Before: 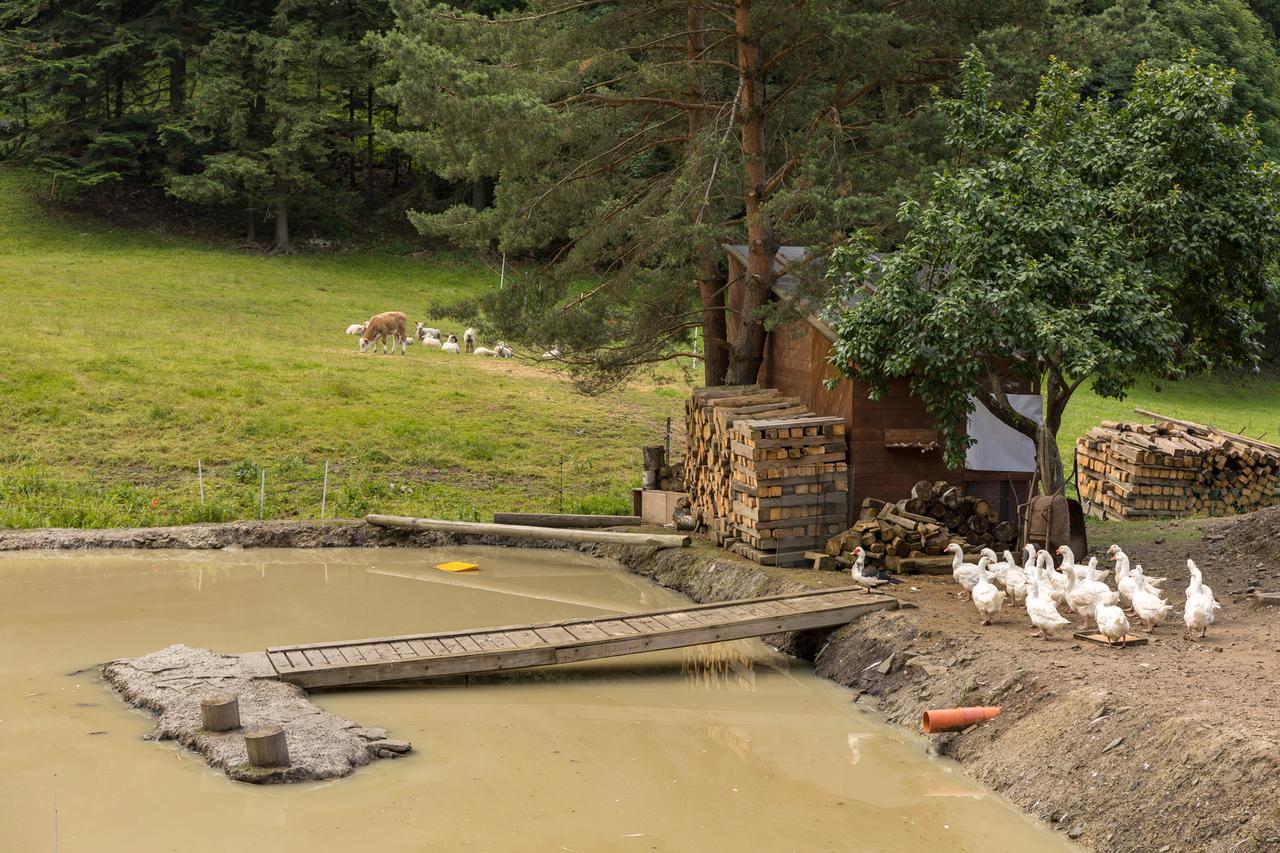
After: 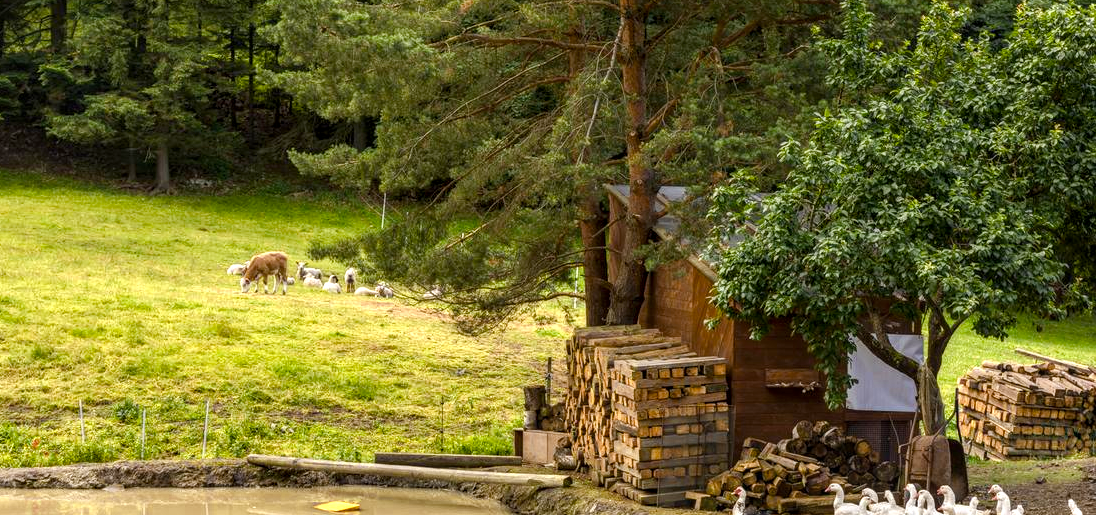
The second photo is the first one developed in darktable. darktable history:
local contrast: on, module defaults
color zones: curves: ch0 [(0, 0.485) (0.178, 0.476) (0.261, 0.623) (0.411, 0.403) (0.708, 0.603) (0.934, 0.412)]; ch1 [(0.003, 0.485) (0.149, 0.496) (0.229, 0.584) (0.326, 0.551) (0.484, 0.262) (0.757, 0.643)]
crop and rotate: left 9.345%, top 7.22%, right 4.982%, bottom 32.331%
color balance rgb: linear chroma grading › shadows 32%, linear chroma grading › global chroma -2%, linear chroma grading › mid-tones 4%, perceptual saturation grading › global saturation -2%, perceptual saturation grading › highlights -8%, perceptual saturation grading › mid-tones 8%, perceptual saturation grading › shadows 4%, perceptual brilliance grading › highlights 8%, perceptual brilliance grading › mid-tones 4%, perceptual brilliance grading › shadows 2%, global vibrance 16%, saturation formula JzAzBz (2021)
